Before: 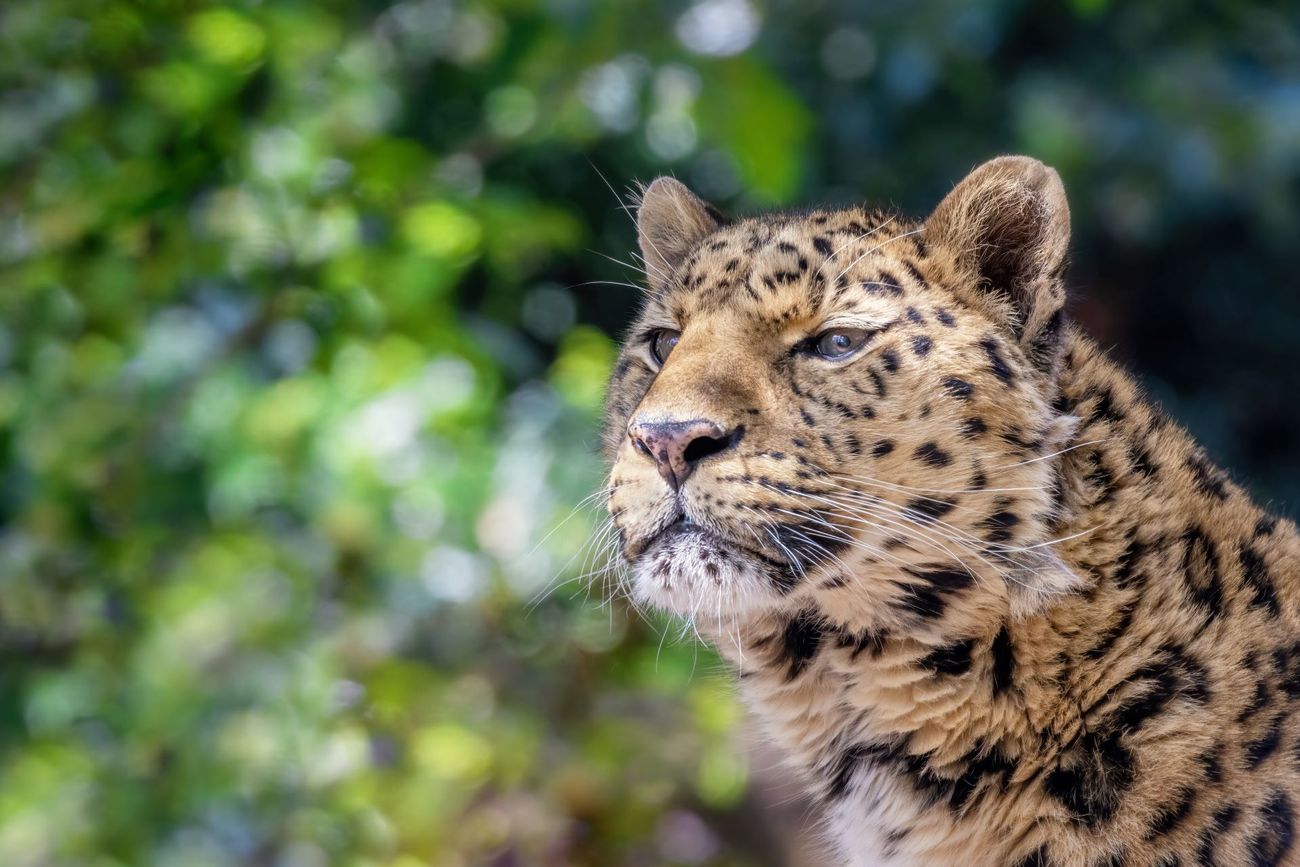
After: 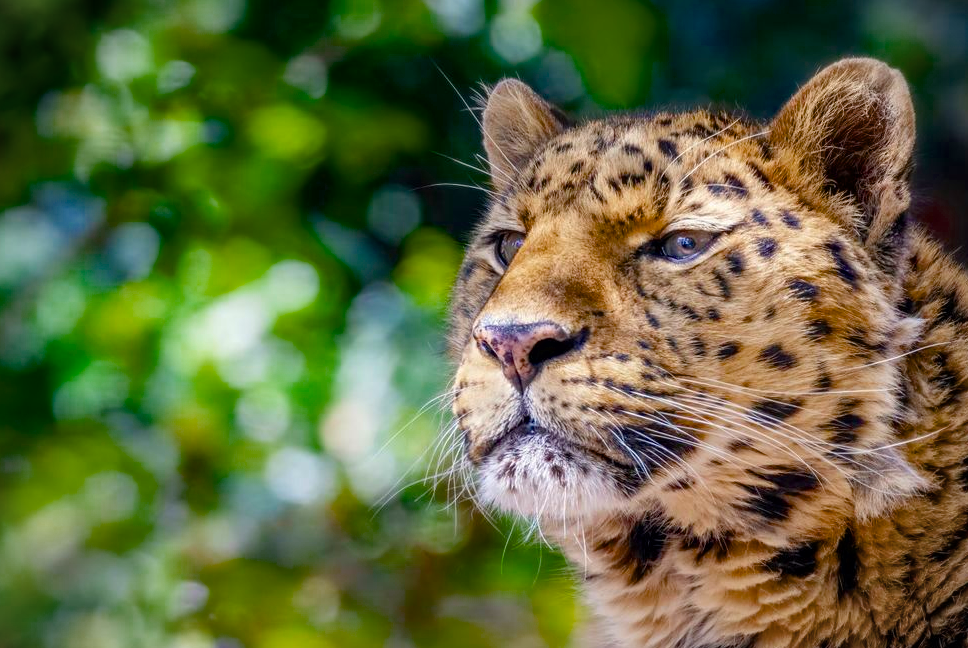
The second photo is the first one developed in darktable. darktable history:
color balance rgb: perceptual saturation grading › global saturation 37.049%, perceptual saturation grading › shadows 35.11%, saturation formula JzAzBz (2021)
crop and rotate: left 11.959%, top 11.435%, right 13.521%, bottom 13.724%
vignetting: fall-off start 85.22%, fall-off radius 79.82%, saturation -0.648, width/height ratio 1.227
